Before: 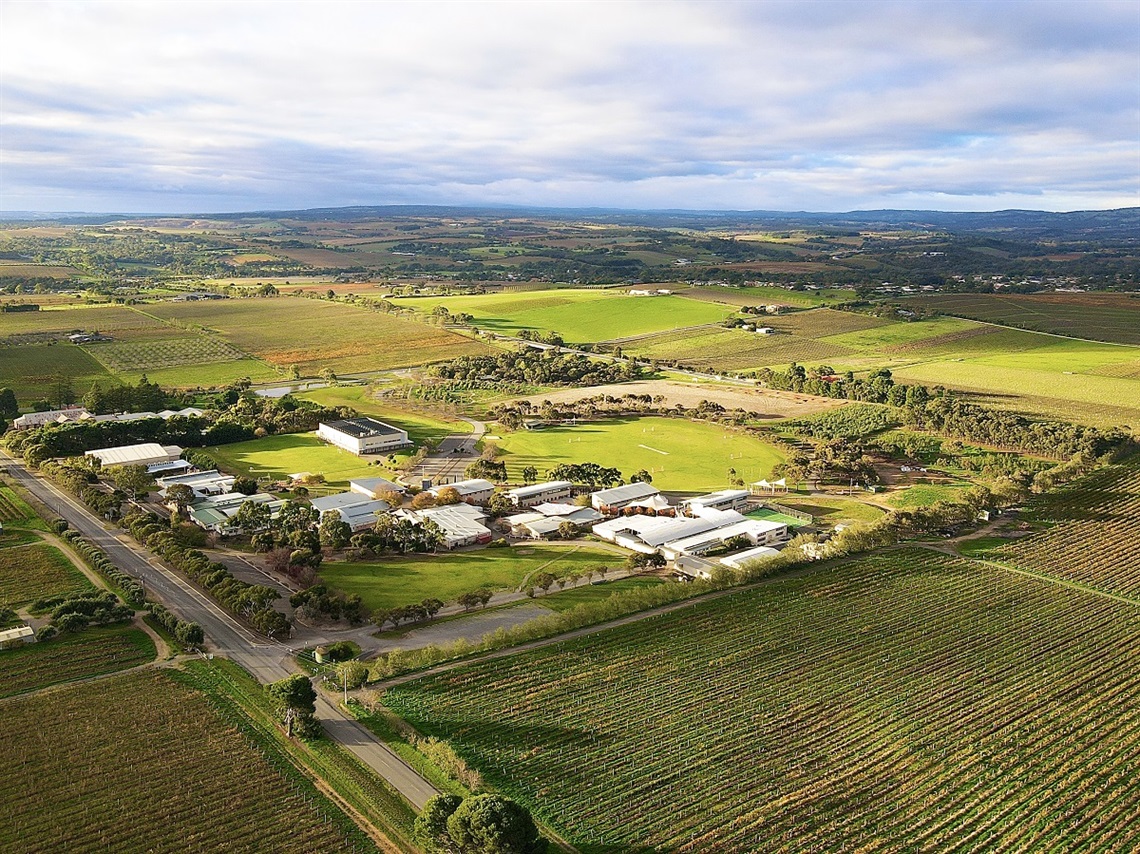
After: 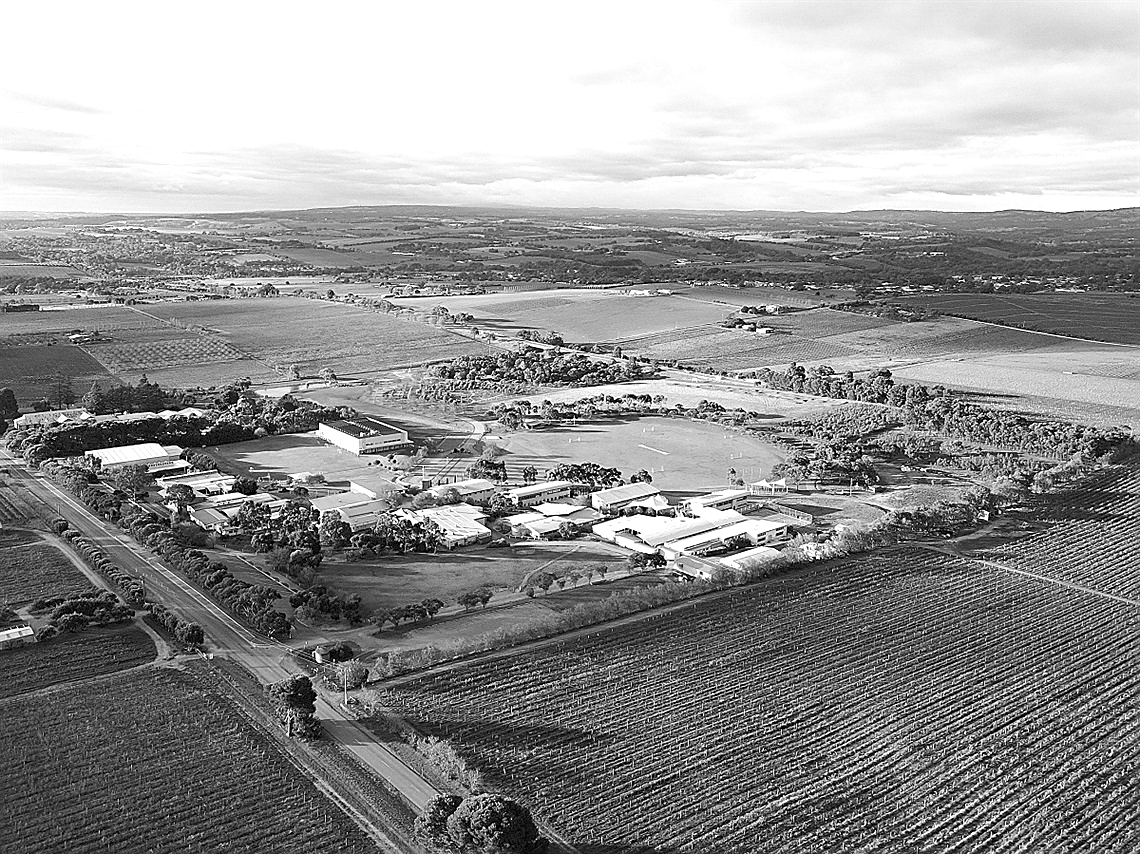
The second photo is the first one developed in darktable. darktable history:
color calibration: output gray [0.21, 0.42, 0.37, 0], gray › normalize channels true, illuminant same as pipeline (D50), adaptation XYZ, x 0.346, y 0.359, gamut compression 0
sharpen: on, module defaults
exposure: exposure 0.515 EV, compensate highlight preservation false
